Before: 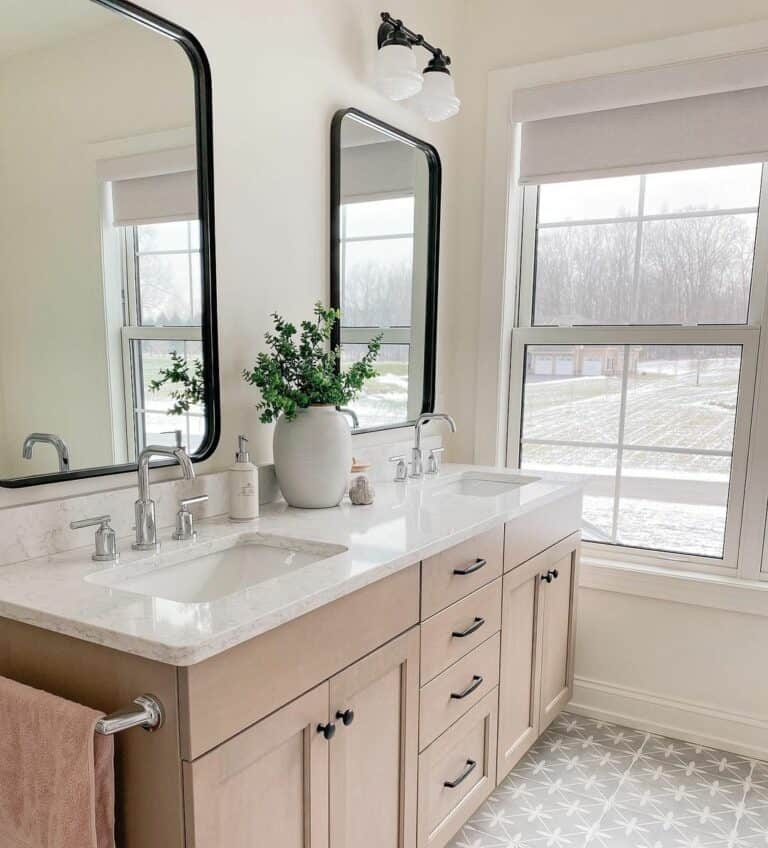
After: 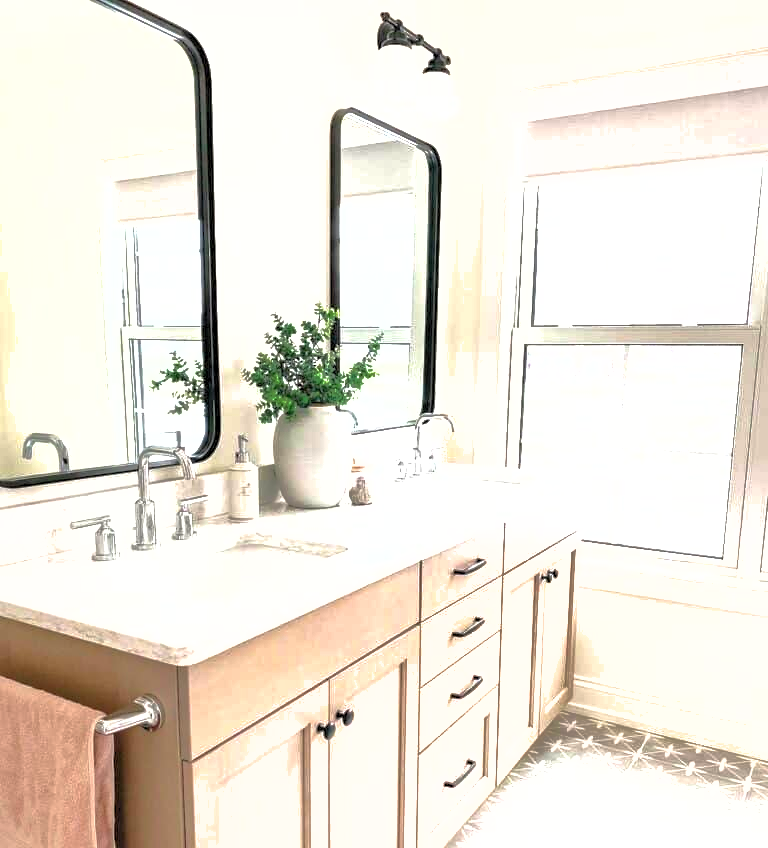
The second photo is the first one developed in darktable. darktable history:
exposure: black level correction 0, exposure 1.199 EV, compensate highlight preservation false
shadows and highlights: on, module defaults
levels: levels [0.031, 0.5, 0.969]
